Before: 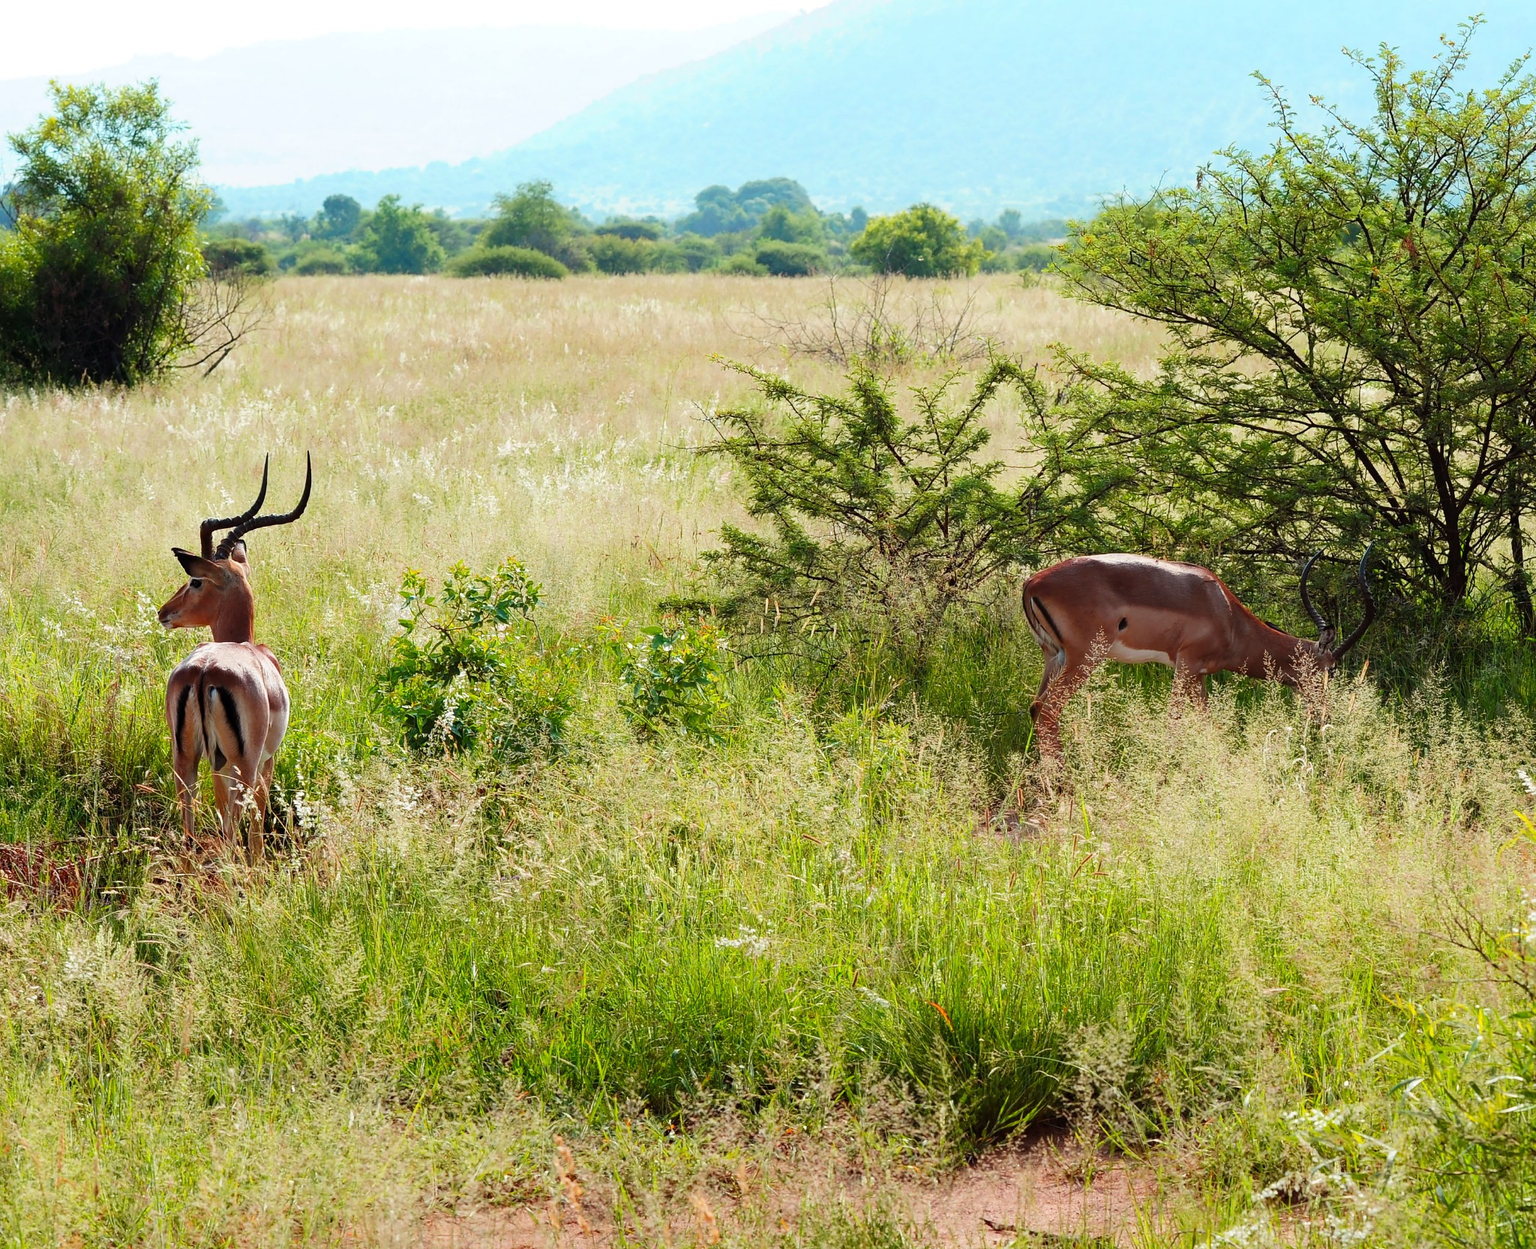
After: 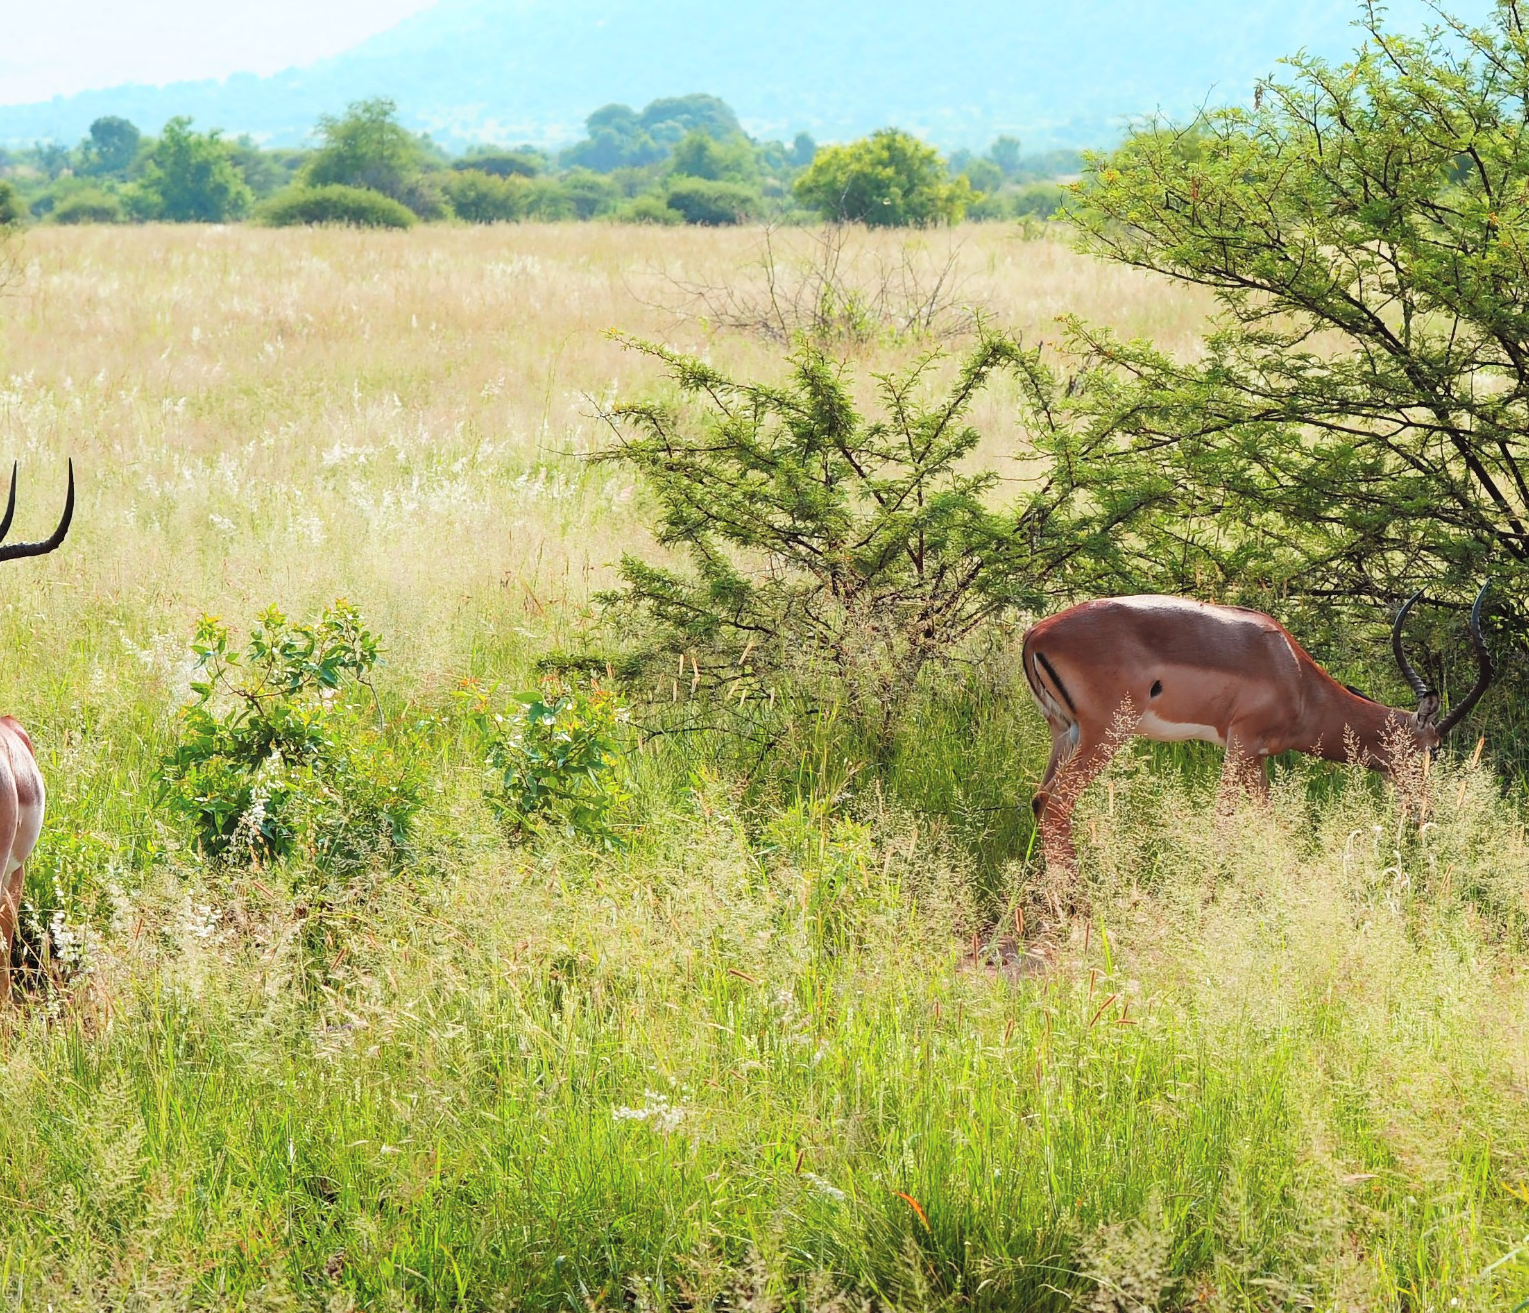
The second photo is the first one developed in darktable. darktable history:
contrast brightness saturation: brightness 0.153
crop: left 16.662%, top 8.596%, right 8.643%, bottom 12.53%
